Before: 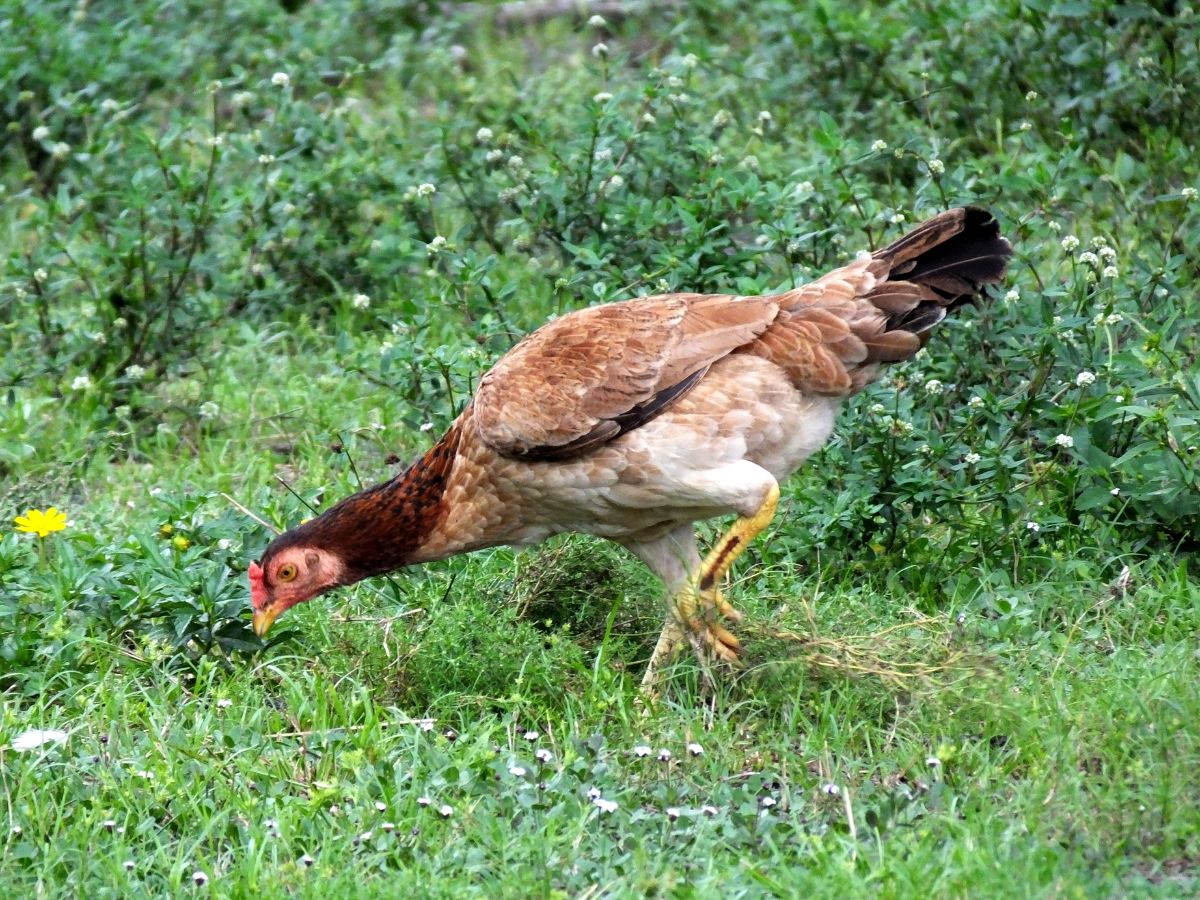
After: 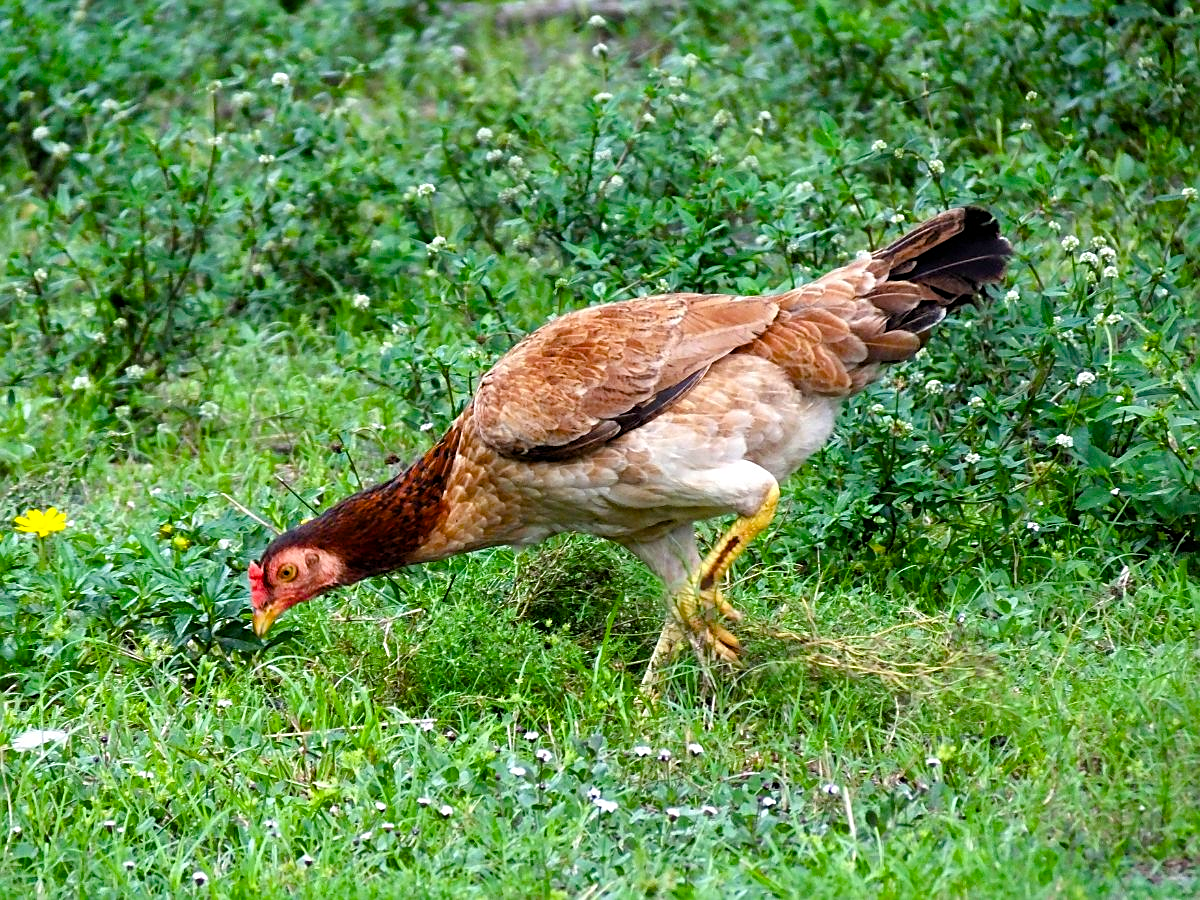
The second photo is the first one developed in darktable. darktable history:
sharpen: on, module defaults
color balance rgb: linear chroma grading › global chroma 15.15%, perceptual saturation grading › global saturation 20%, perceptual saturation grading › highlights -24.859%, perceptual saturation grading › shadows 23.905%, global vibrance 9.6%
